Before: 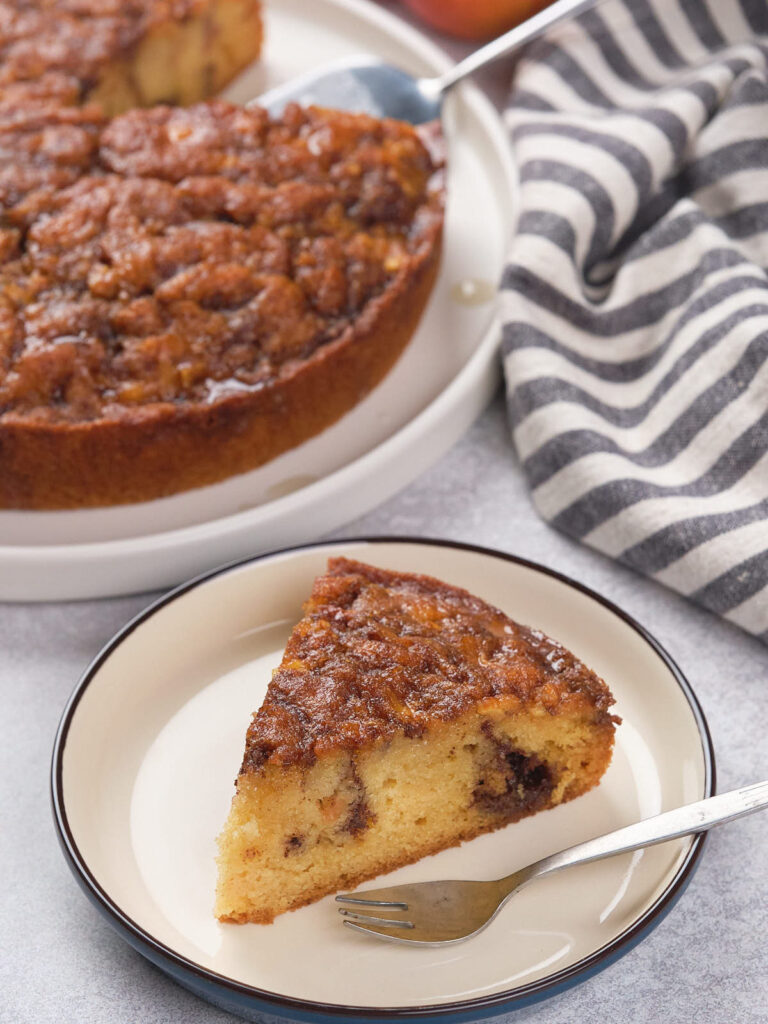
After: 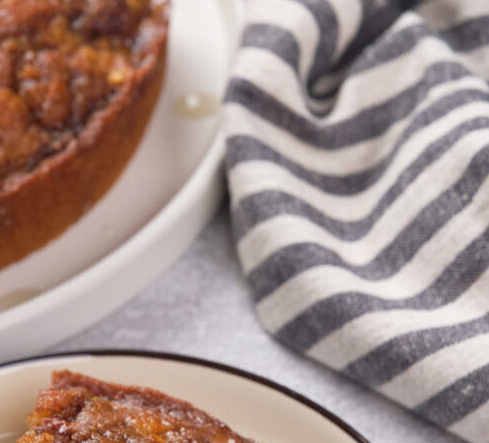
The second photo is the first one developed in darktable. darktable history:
exposure: black level correction 0, compensate exposure bias true, compensate highlight preservation false
crop: left 36.005%, top 18.293%, right 0.31%, bottom 38.444%
